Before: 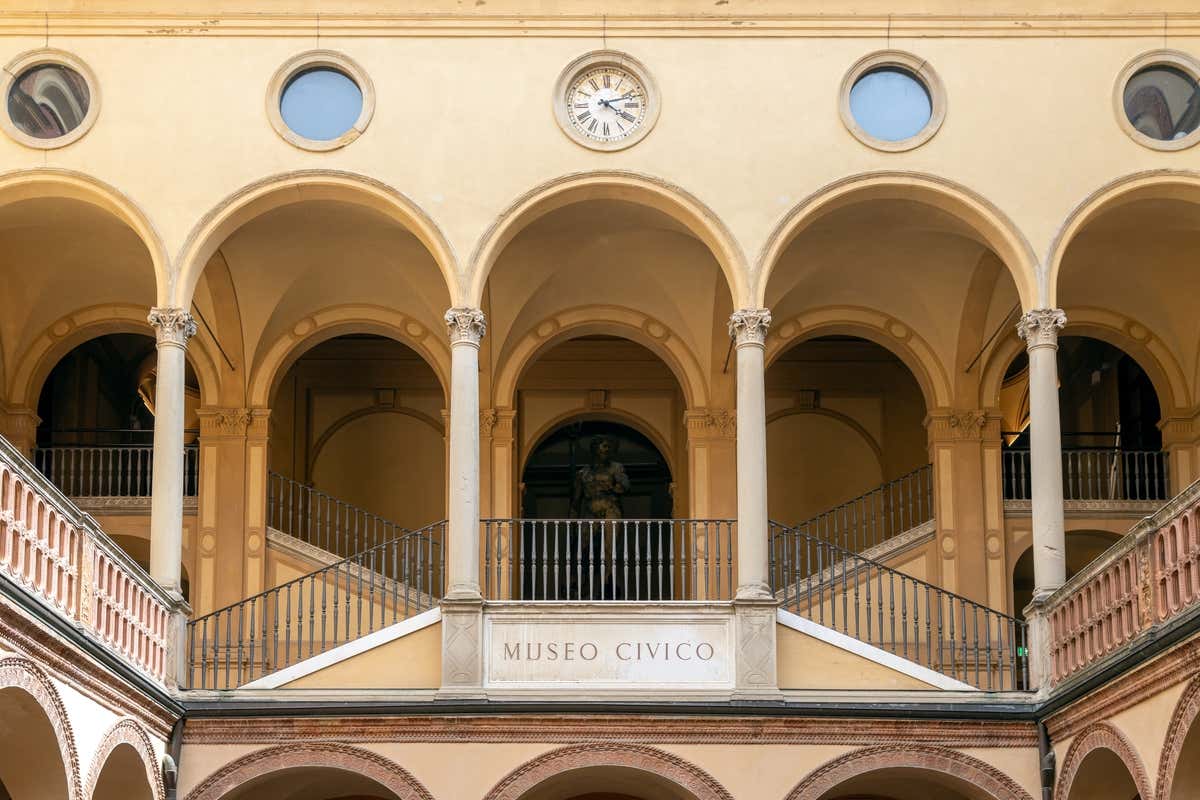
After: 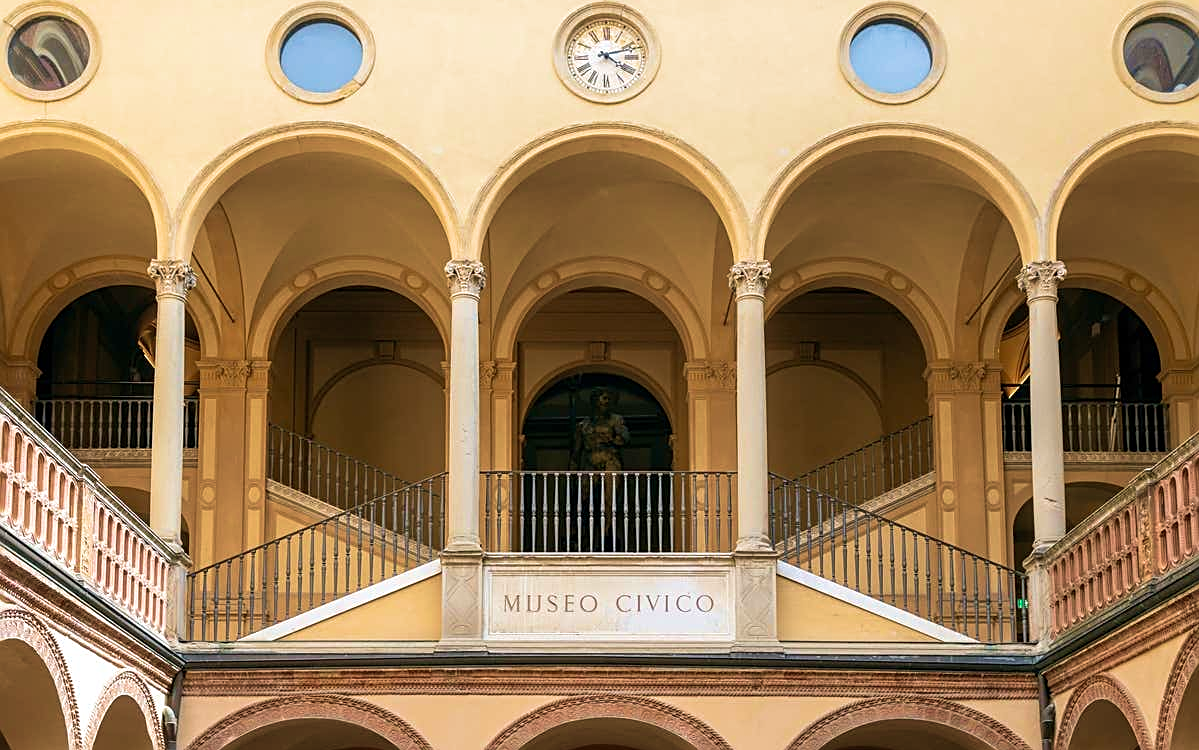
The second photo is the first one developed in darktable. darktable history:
crop and rotate: top 6.241%
sharpen: on, module defaults
velvia: strength 56.42%
